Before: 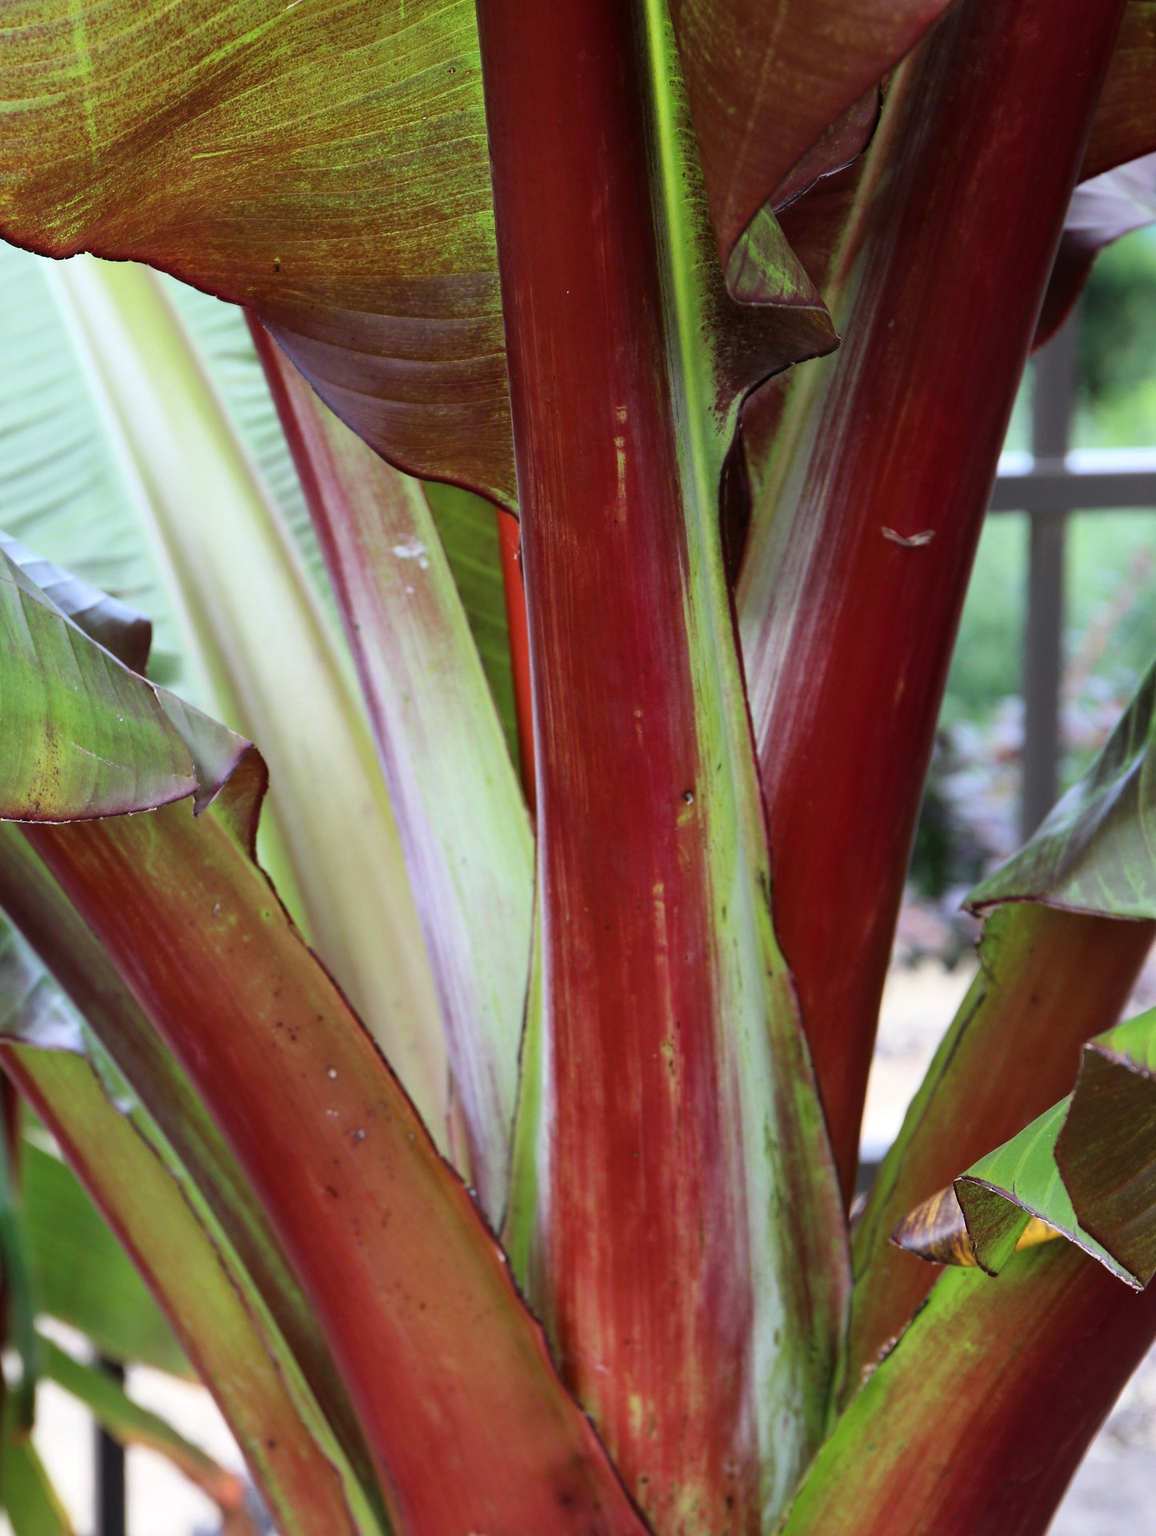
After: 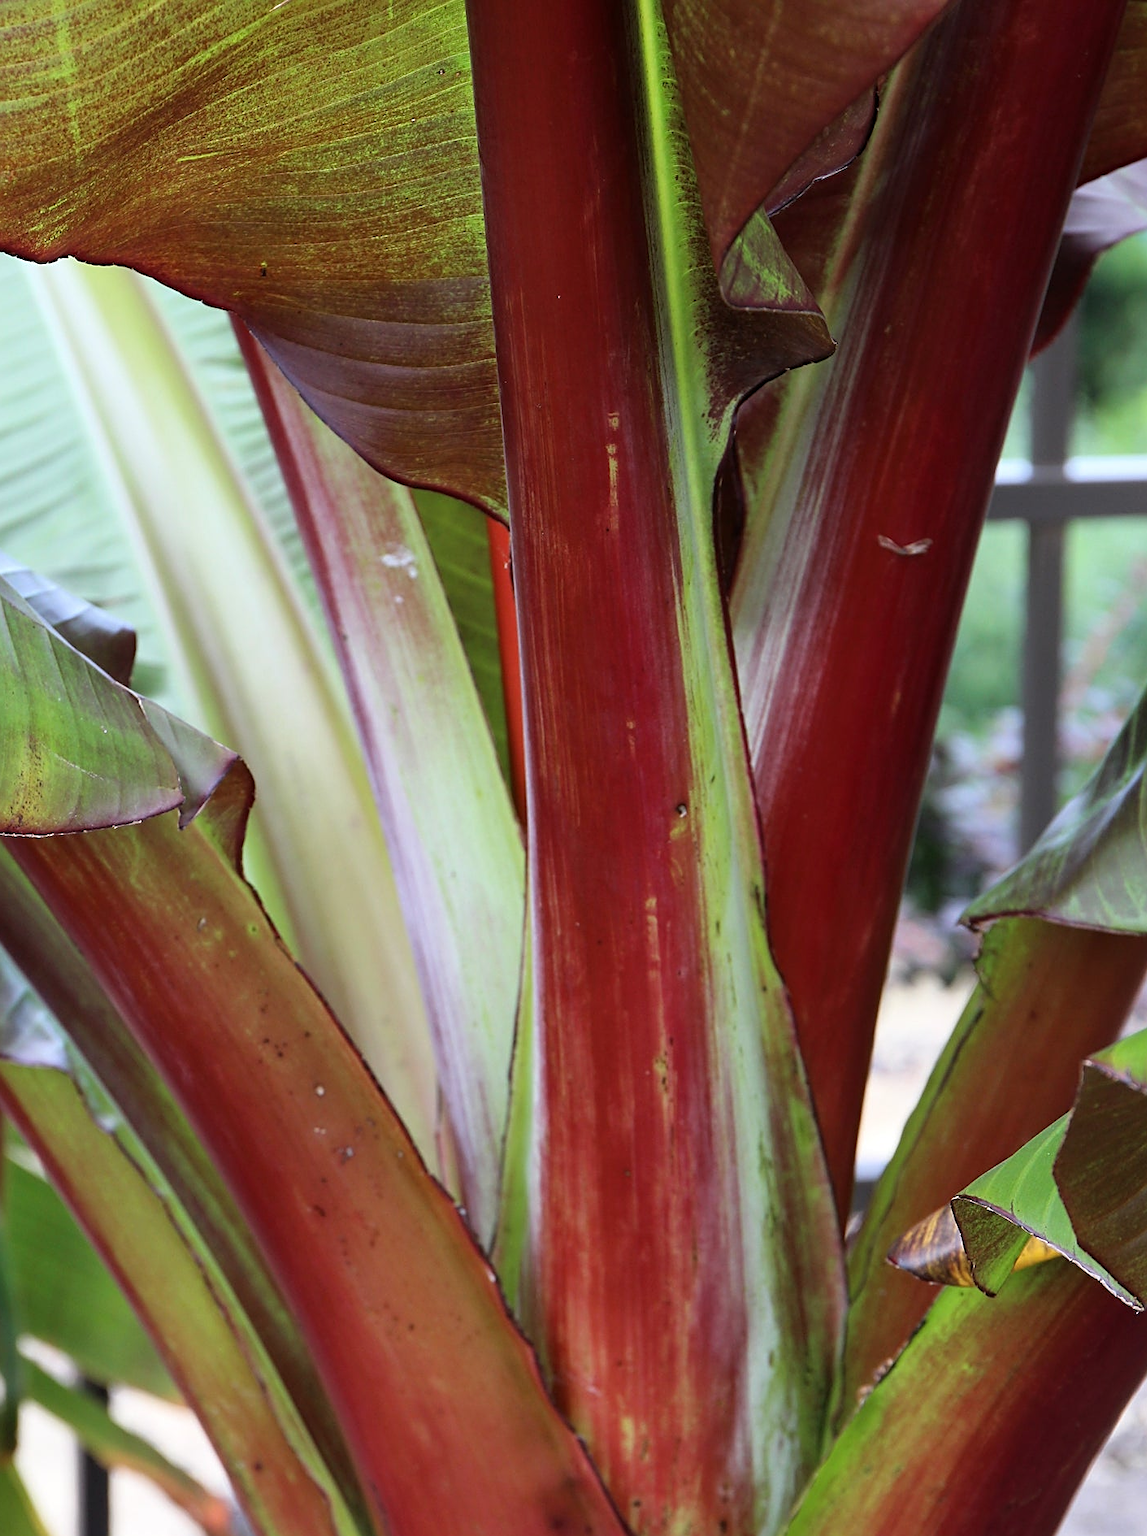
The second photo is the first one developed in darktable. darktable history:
crop and rotate: left 1.535%, right 0.716%, bottom 1.533%
sharpen: on, module defaults
